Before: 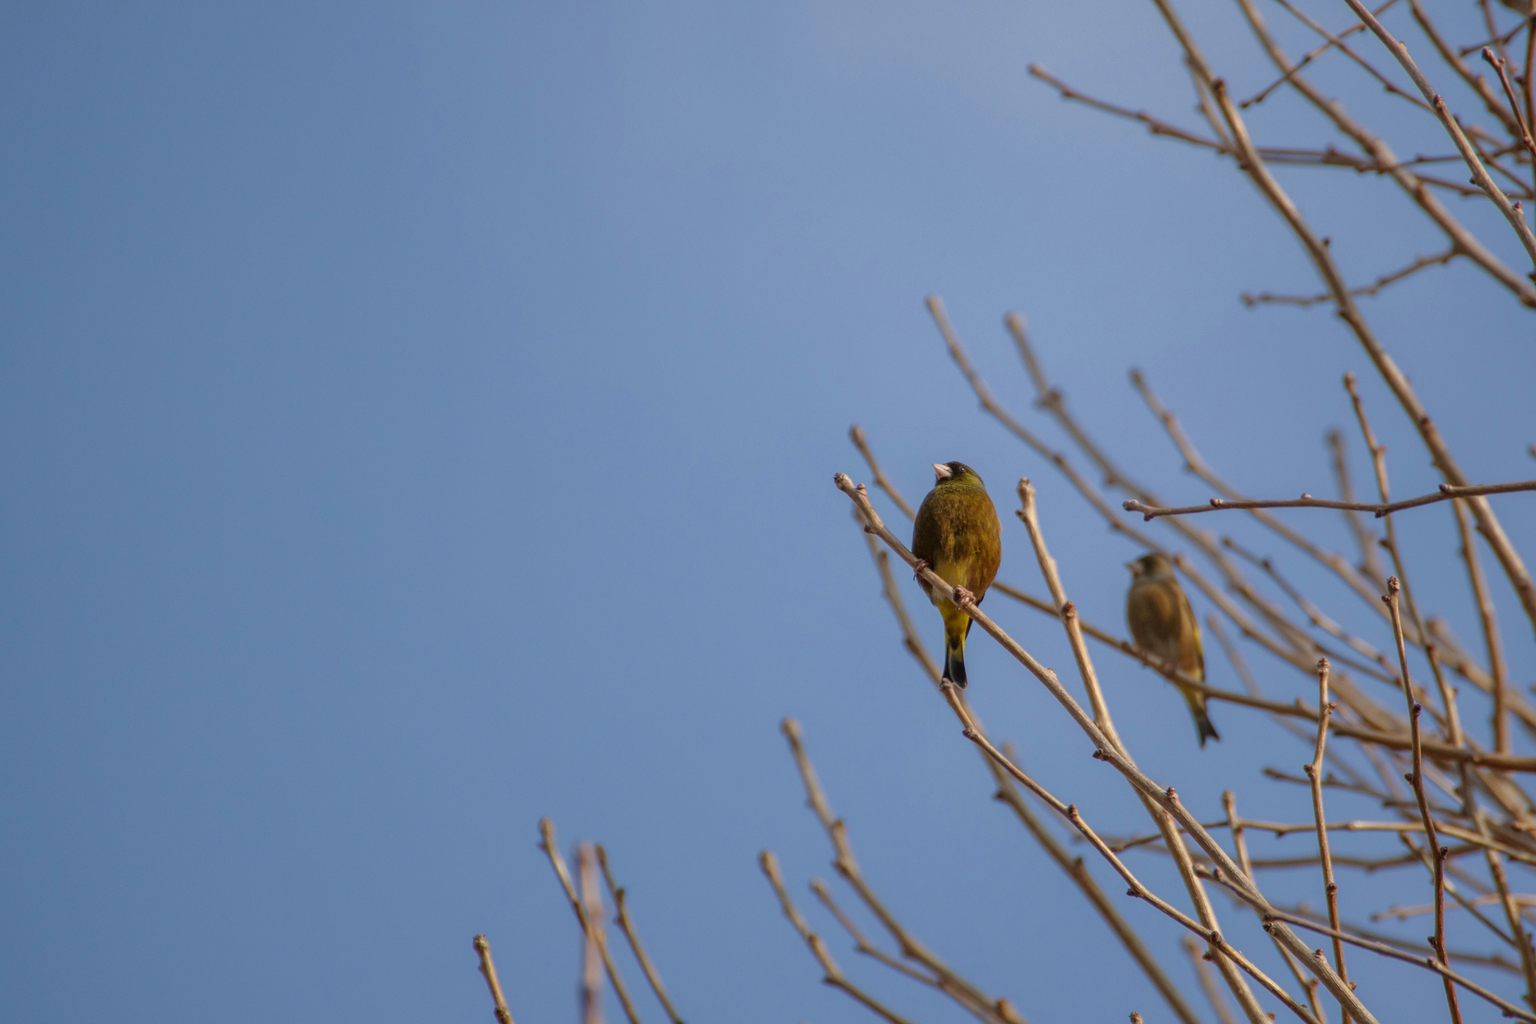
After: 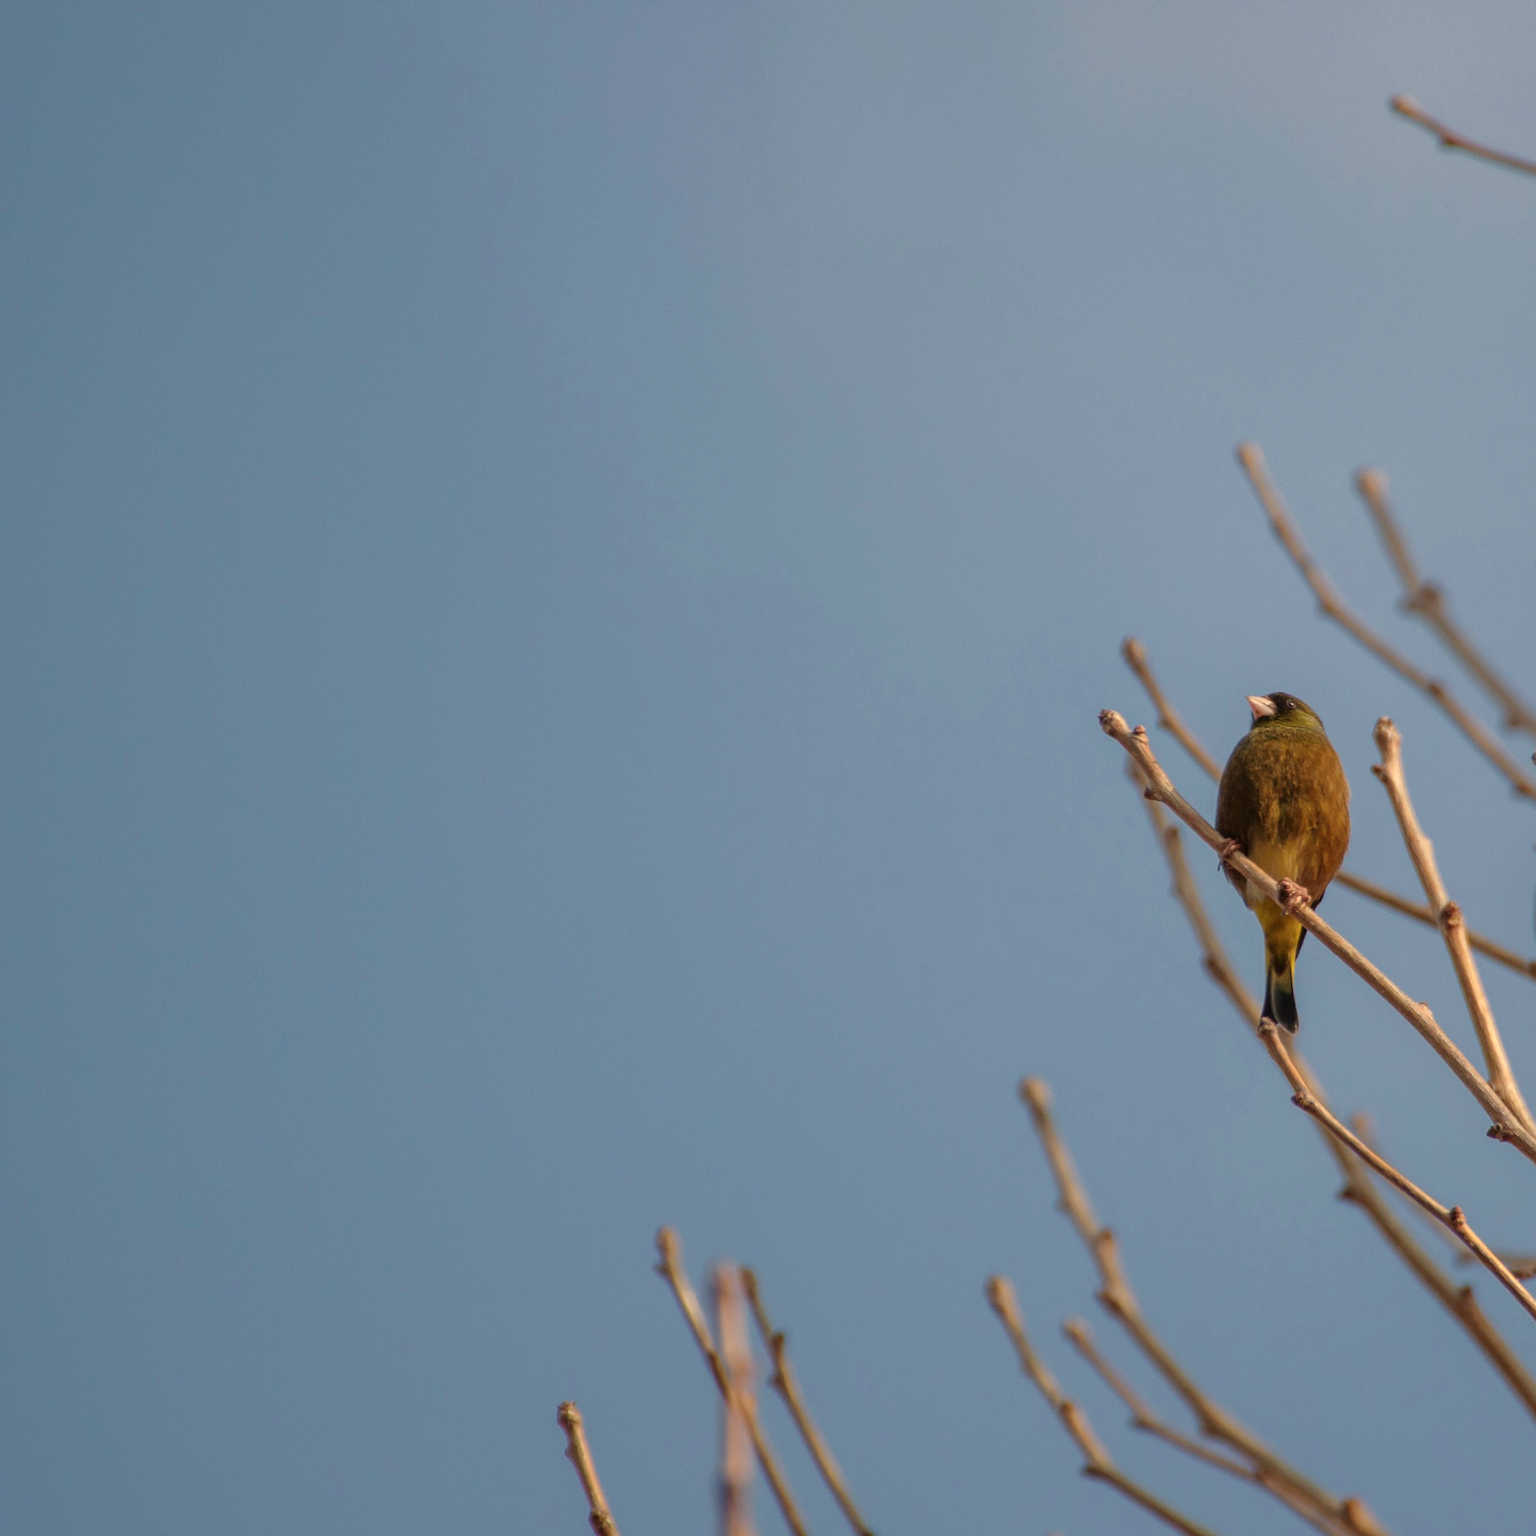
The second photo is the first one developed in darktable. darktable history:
exposure: compensate exposure bias true, compensate highlight preservation false
crop and rotate: left 6.617%, right 26.717%
color calibration: x 0.37, y 0.382, temperature 4313.32 K
white balance: red 1.138, green 0.996, blue 0.812
